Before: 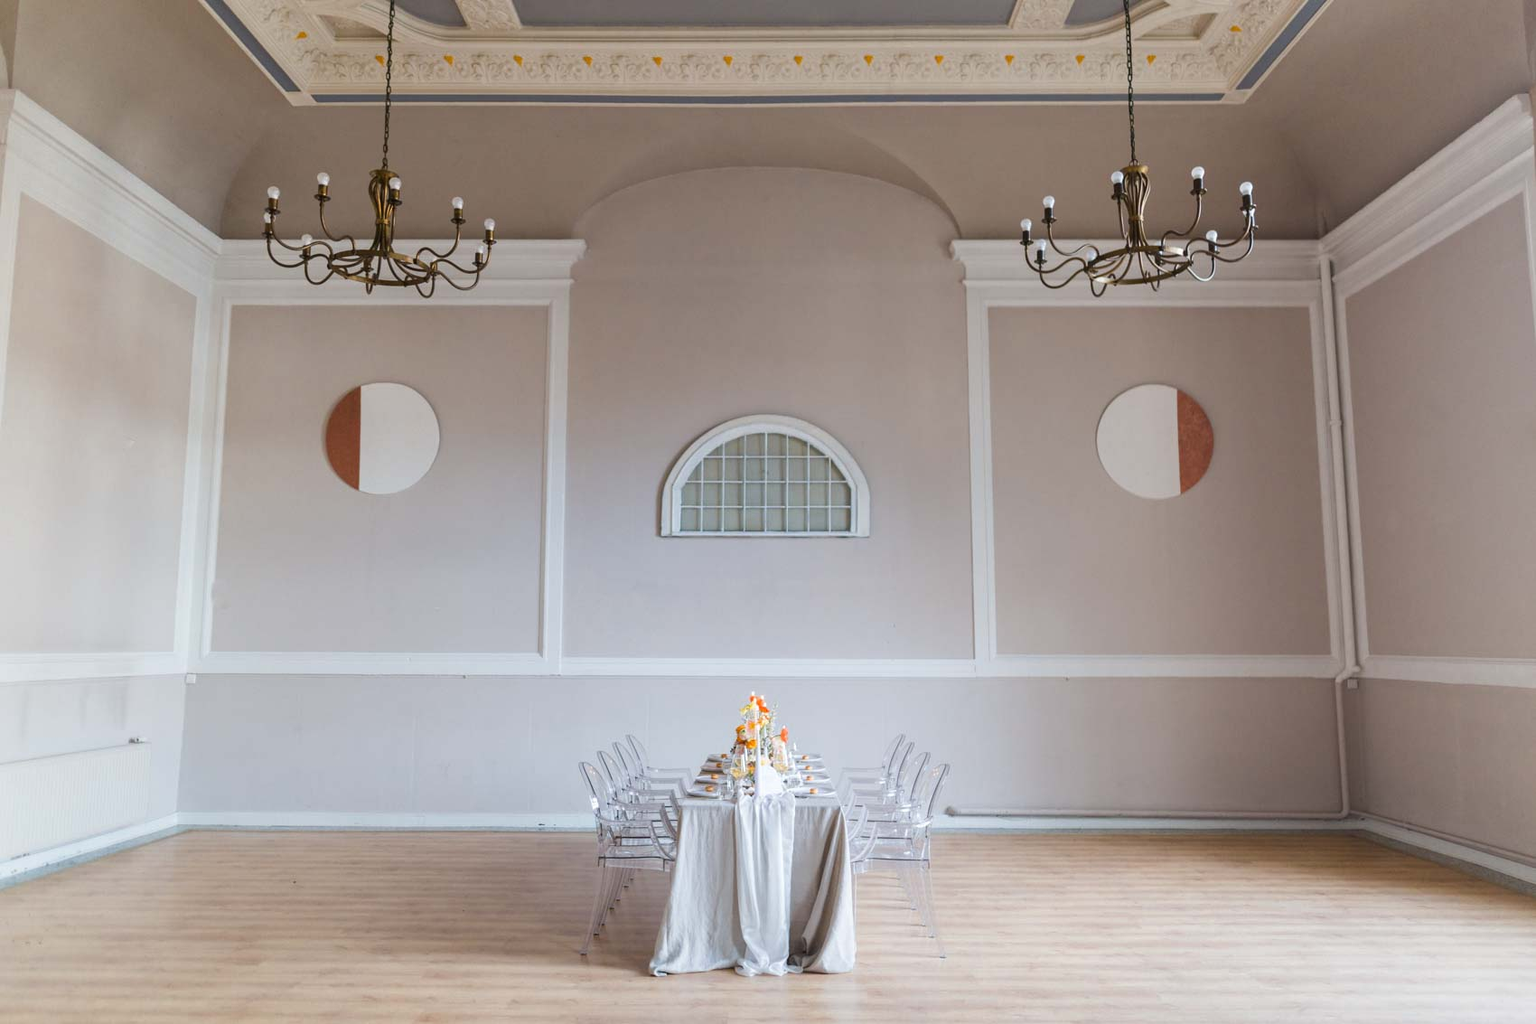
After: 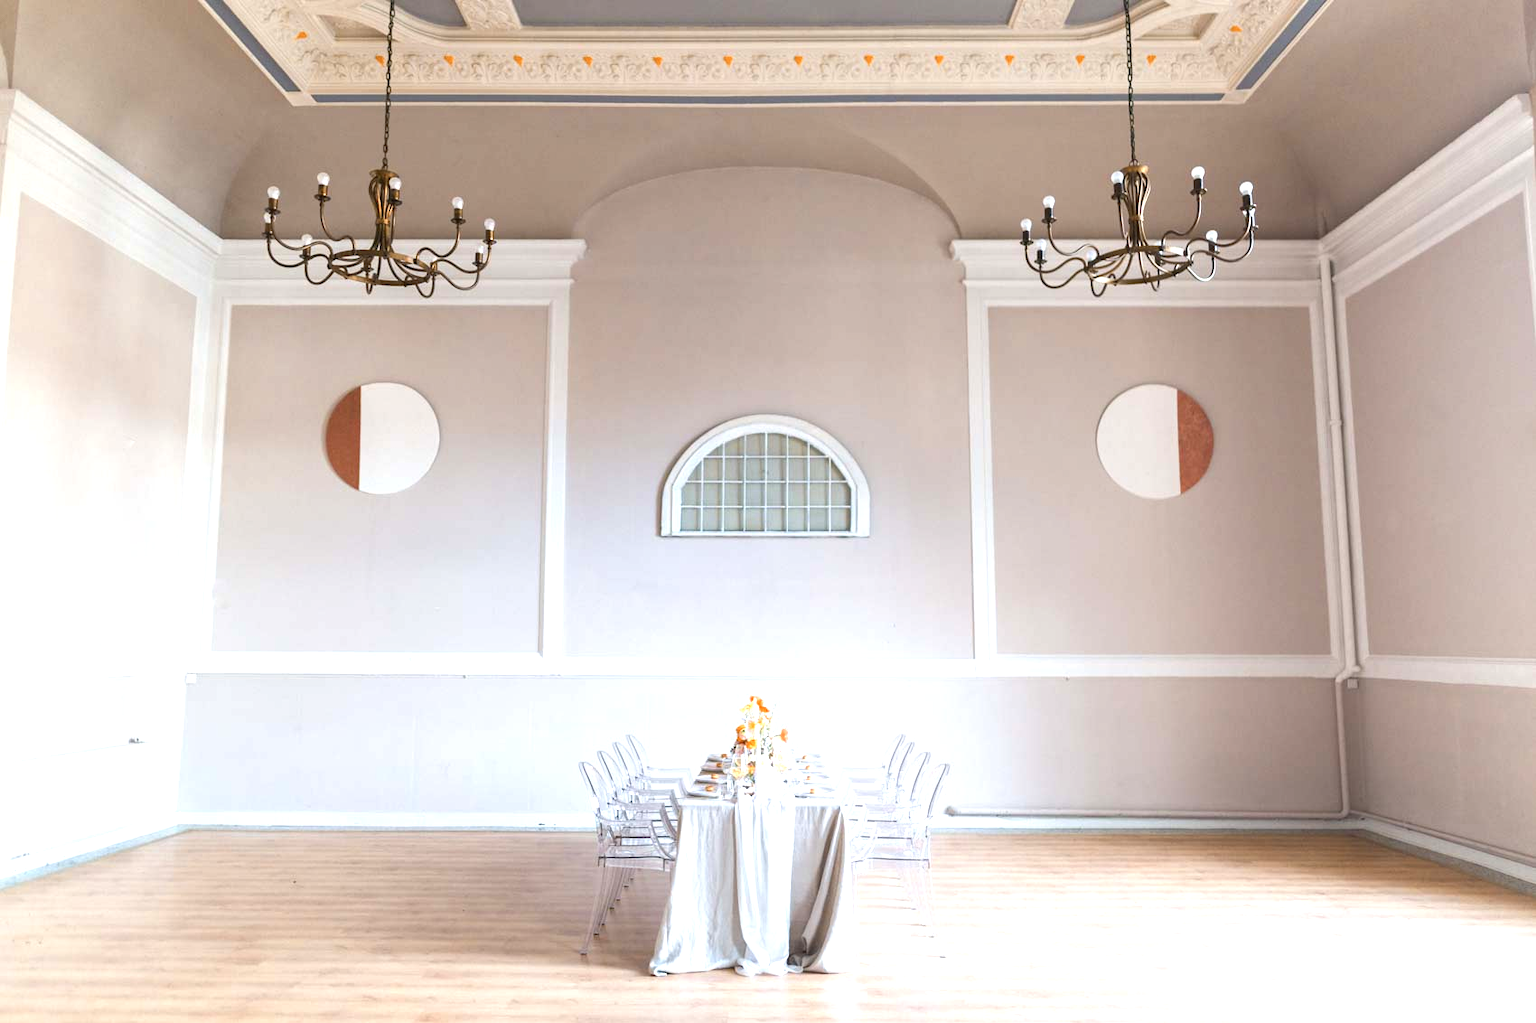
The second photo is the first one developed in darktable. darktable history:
exposure: black level correction 0, exposure 0.891 EV, compensate highlight preservation false
color zones: curves: ch2 [(0, 0.5) (0.143, 0.5) (0.286, 0.416) (0.429, 0.5) (0.571, 0.5) (0.714, 0.5) (0.857, 0.5) (1, 0.5)]
